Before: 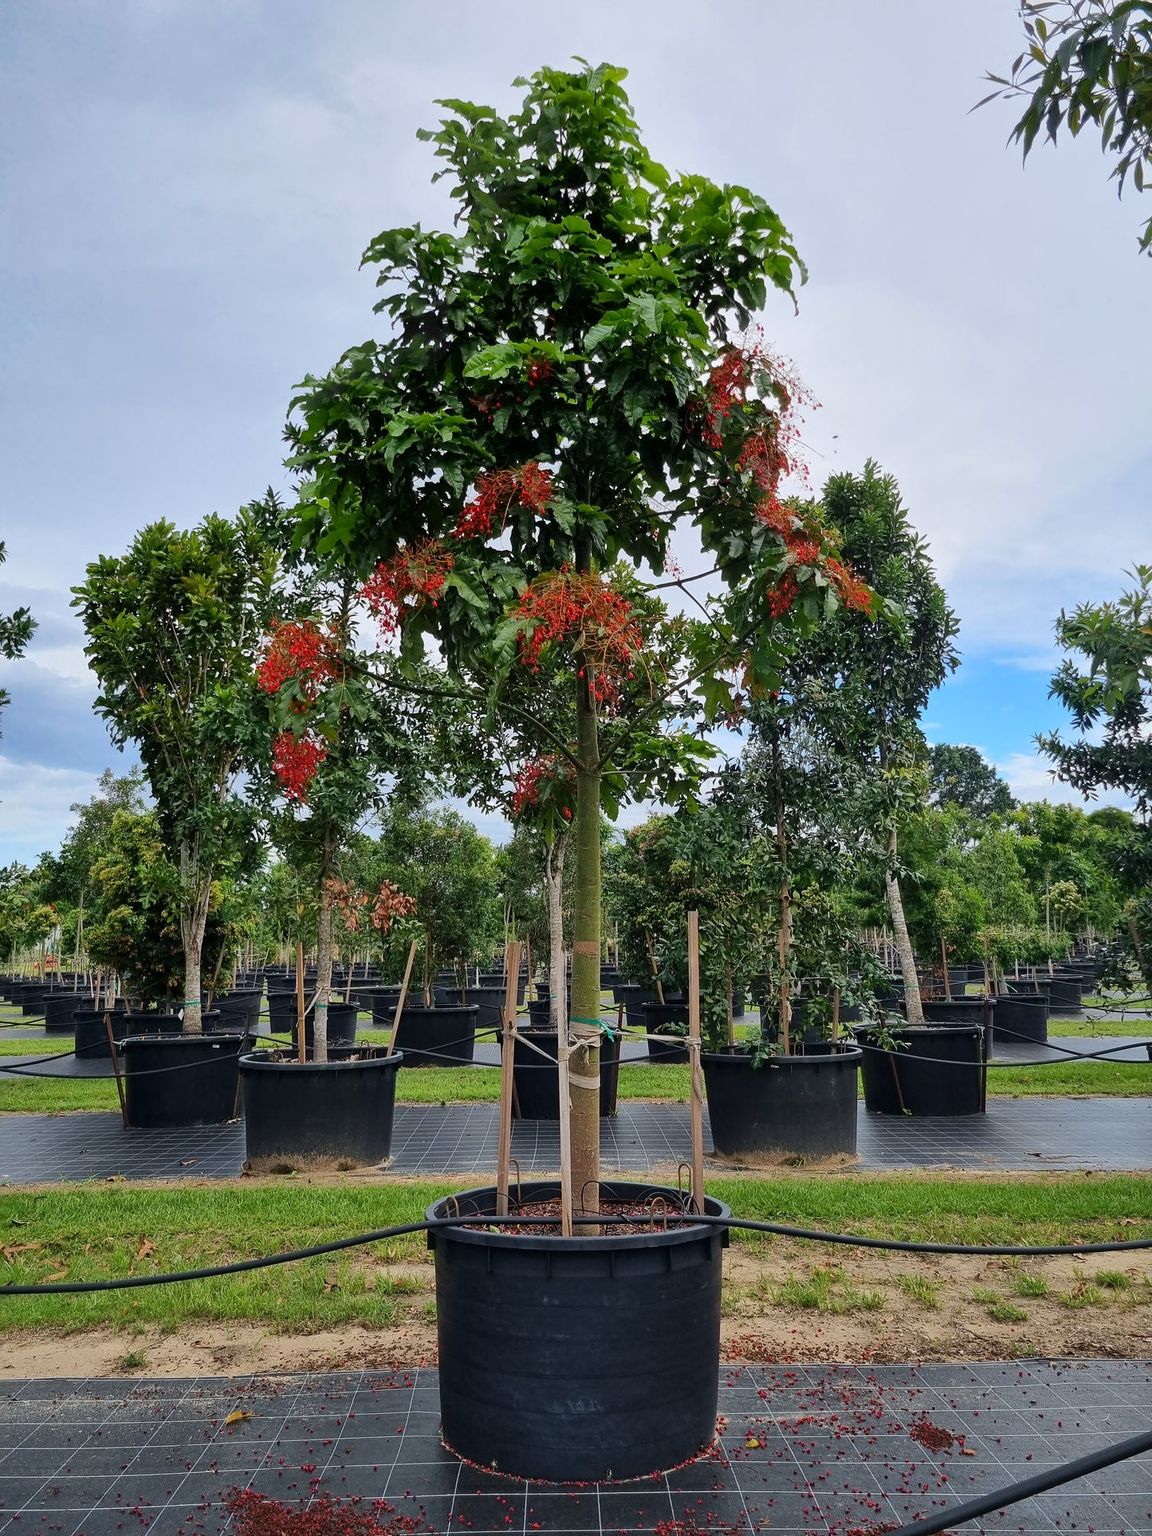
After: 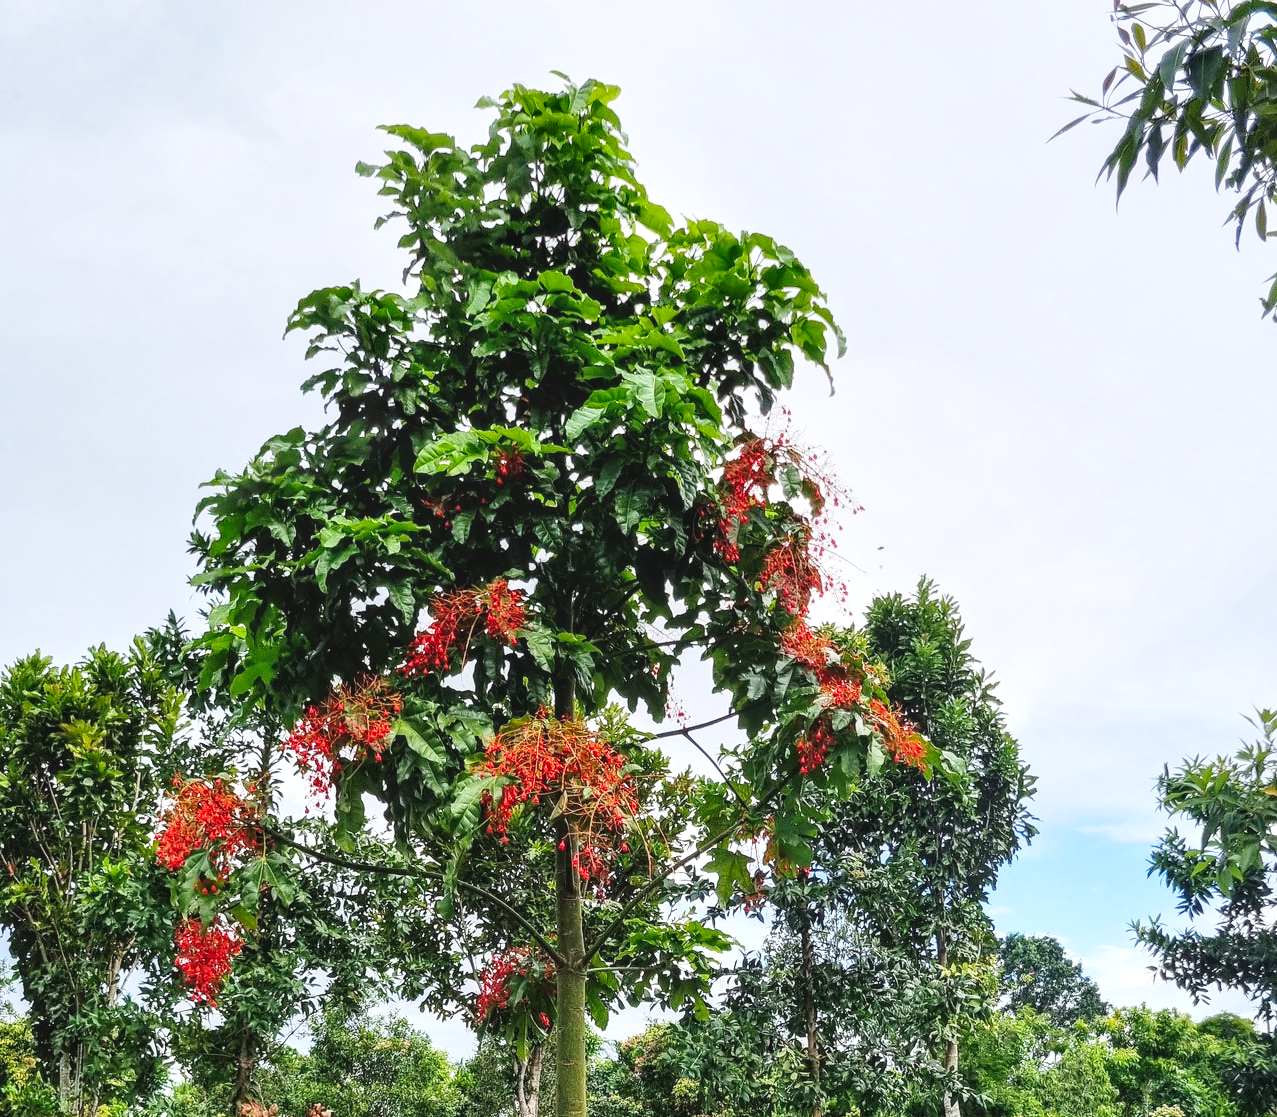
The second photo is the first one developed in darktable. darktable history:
crop and rotate: left 11.613%, bottom 41.988%
local contrast: on, module defaults
tone curve: curves: ch0 [(0, 0.039) (0.104, 0.103) (0.273, 0.267) (0.448, 0.487) (0.704, 0.761) (0.886, 0.922) (0.994, 0.971)]; ch1 [(0, 0) (0.335, 0.298) (0.446, 0.413) (0.485, 0.487) (0.515, 0.503) (0.566, 0.563) (0.641, 0.655) (1, 1)]; ch2 [(0, 0) (0.314, 0.301) (0.421, 0.411) (0.502, 0.494) (0.528, 0.54) (0.557, 0.559) (0.612, 0.62) (0.722, 0.686) (1, 1)], preserve colors none
exposure: black level correction 0, exposure 0.702 EV, compensate highlight preservation false
